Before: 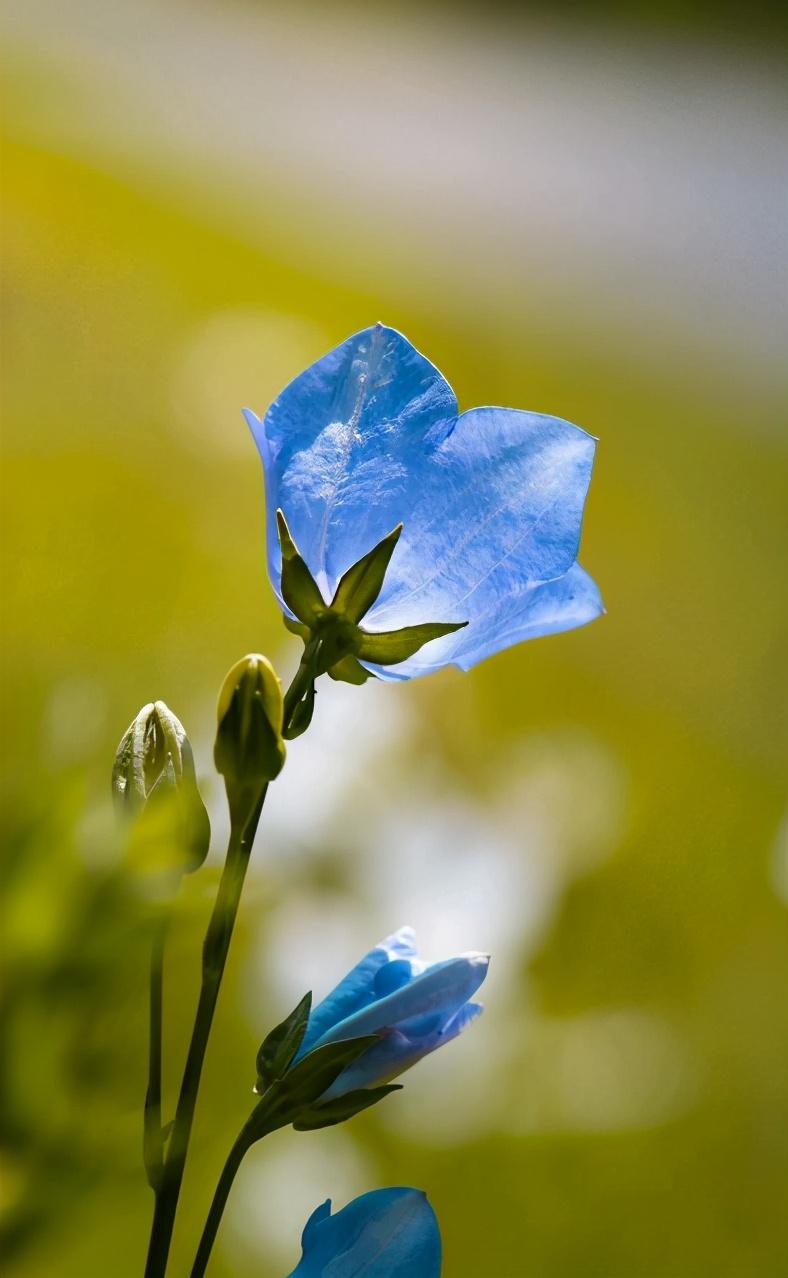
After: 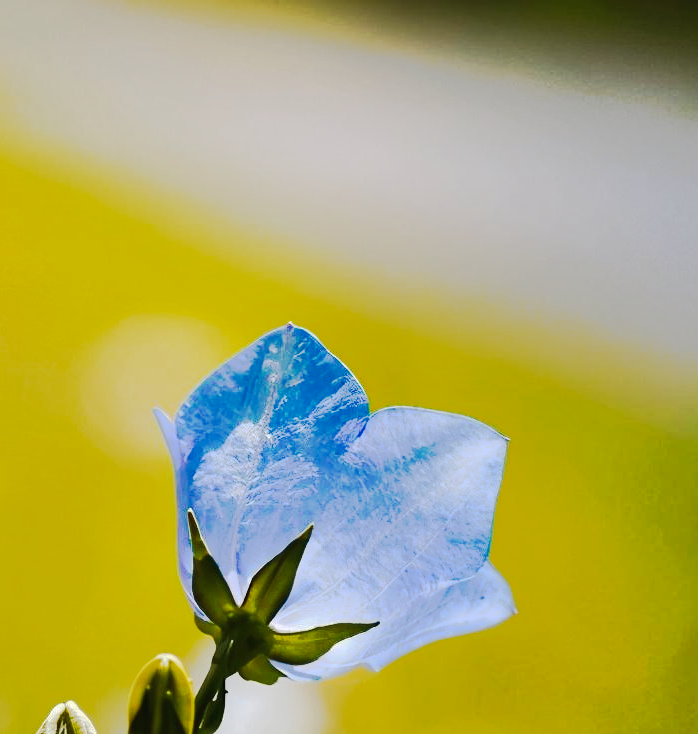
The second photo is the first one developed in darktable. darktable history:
crop and rotate: left 11.421%, bottom 42.558%
tone curve: curves: ch0 [(0, 0) (0.003, 0.015) (0.011, 0.019) (0.025, 0.025) (0.044, 0.039) (0.069, 0.053) (0.1, 0.076) (0.136, 0.107) (0.177, 0.143) (0.224, 0.19) (0.277, 0.253) (0.335, 0.32) (0.399, 0.412) (0.468, 0.524) (0.543, 0.668) (0.623, 0.717) (0.709, 0.769) (0.801, 0.82) (0.898, 0.865) (1, 1)], preserve colors none
tone equalizer: -7 EV 0.102 EV, edges refinement/feathering 500, mask exposure compensation -1.57 EV, preserve details guided filter
